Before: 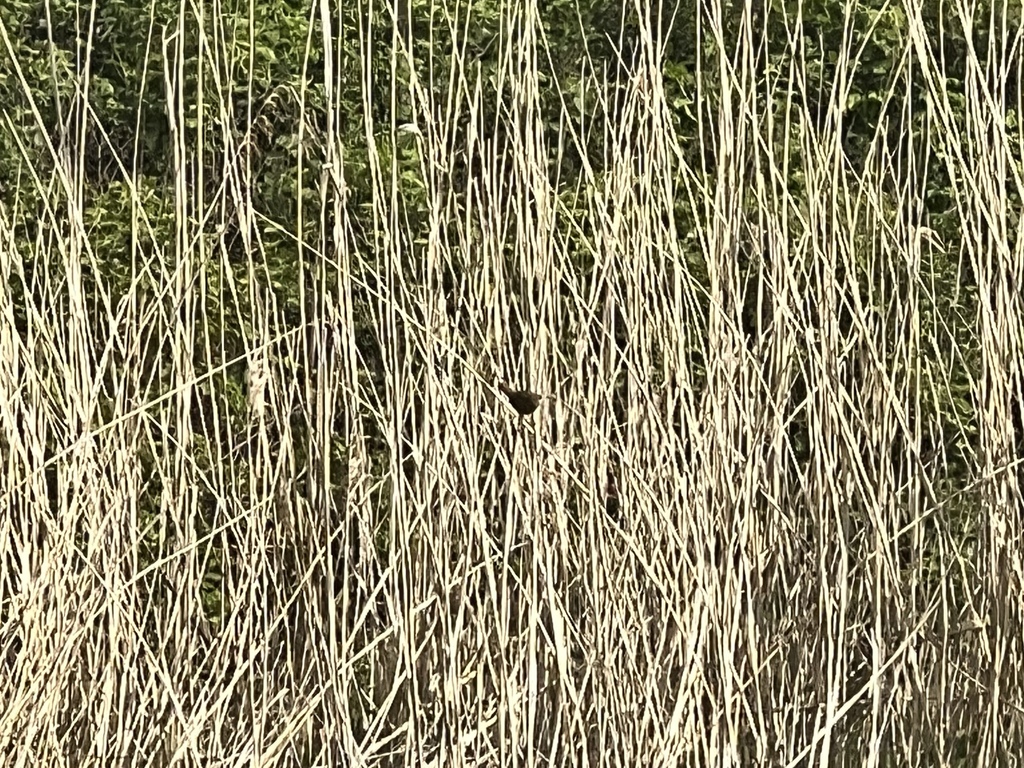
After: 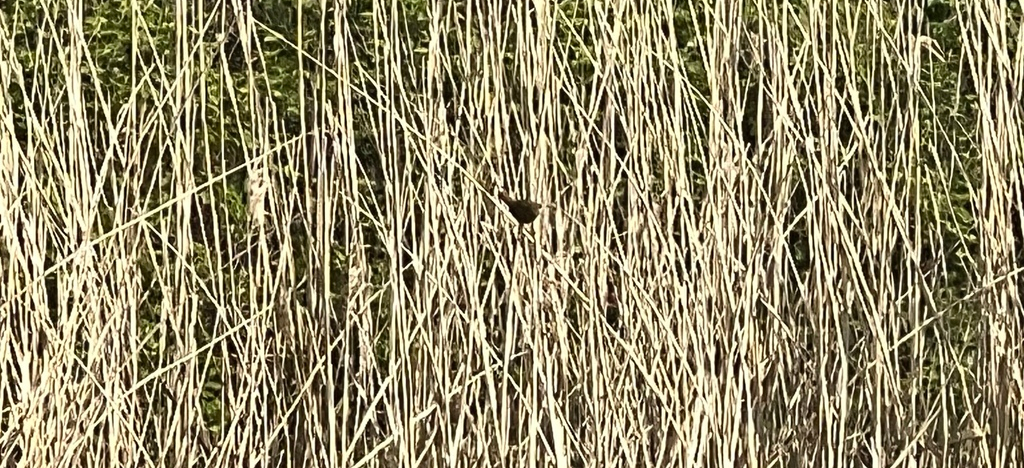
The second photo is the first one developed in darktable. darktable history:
crop and rotate: top 24.986%, bottom 14.024%
